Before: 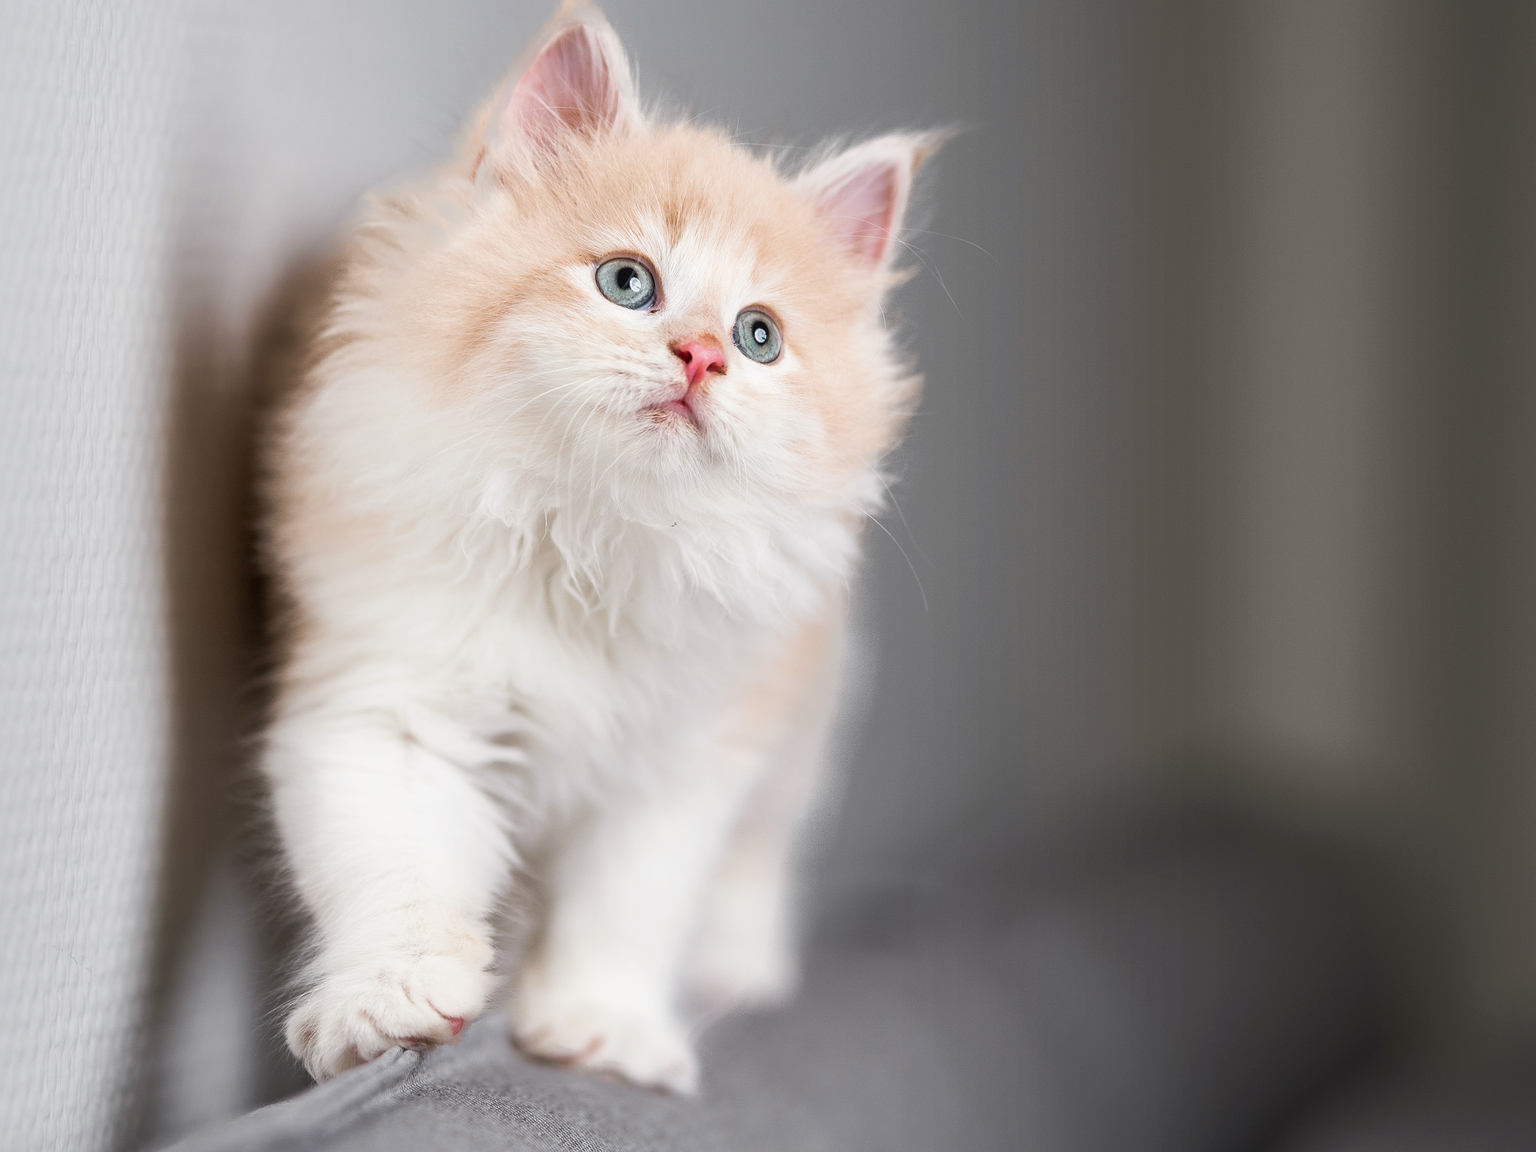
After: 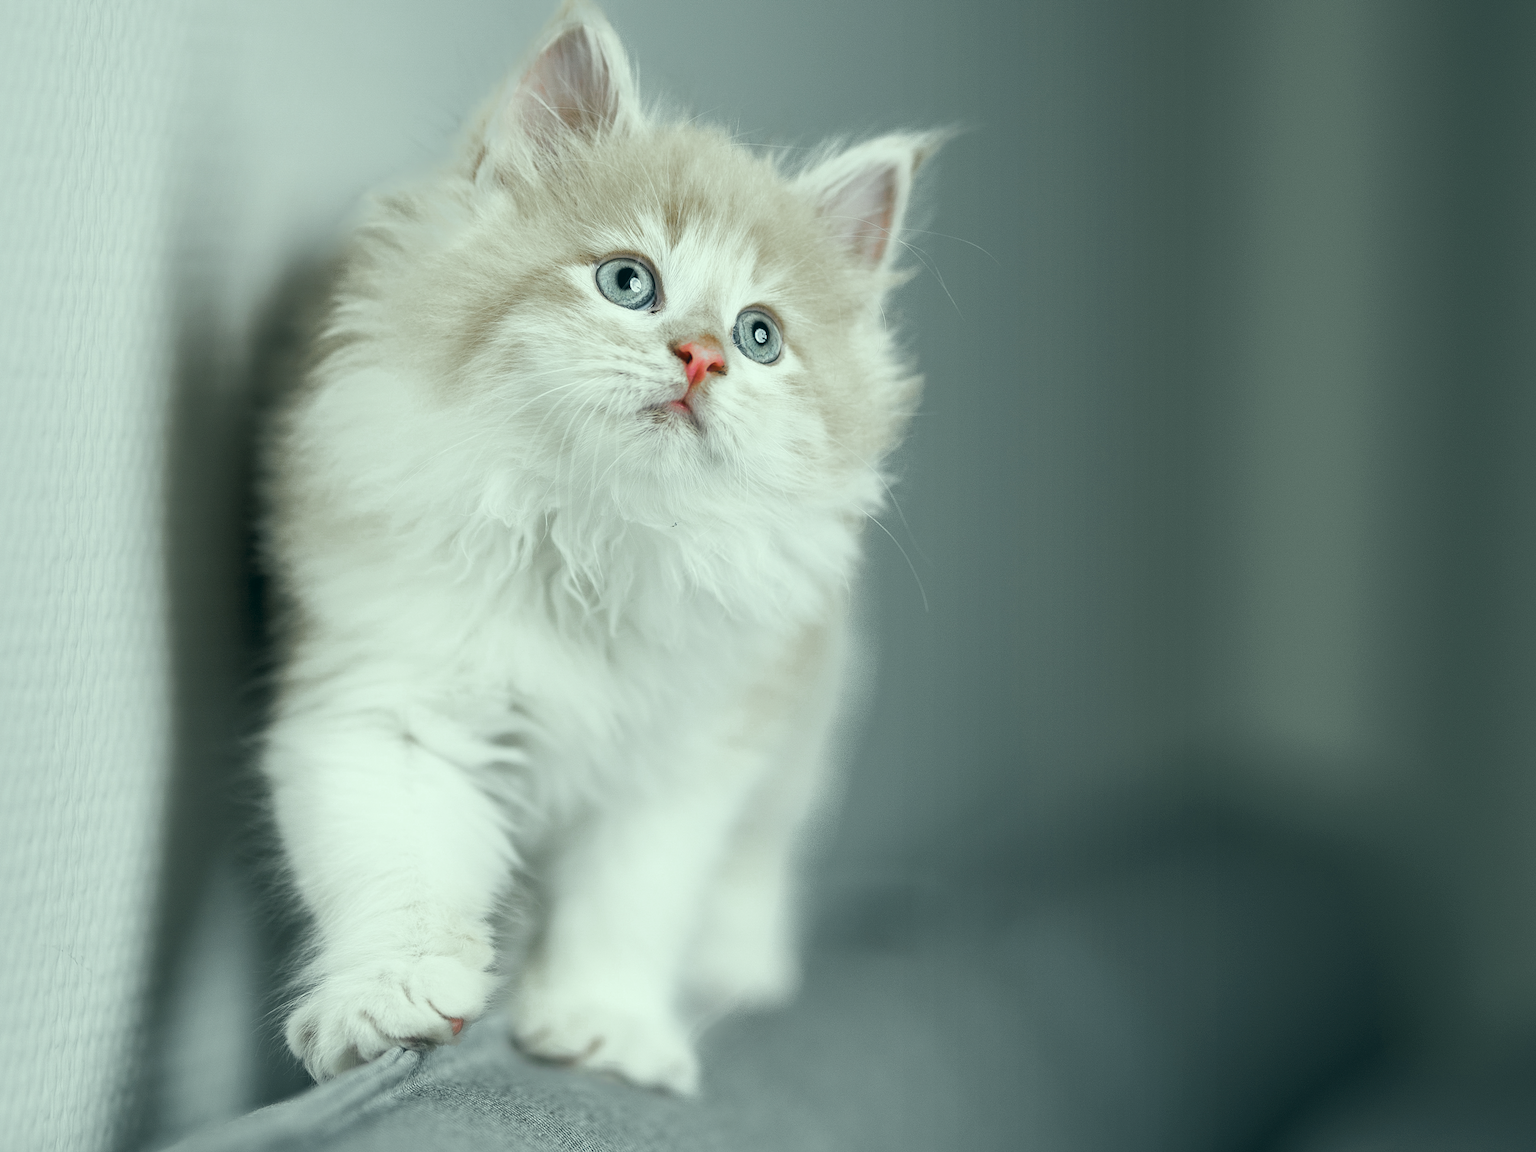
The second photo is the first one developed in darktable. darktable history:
color correction: highlights a* -19.43, highlights b* 9.8, shadows a* -21.19, shadows b* -9.98
color zones: curves: ch0 [(0, 0.48) (0.209, 0.398) (0.305, 0.332) (0.429, 0.493) (0.571, 0.5) (0.714, 0.5) (0.857, 0.5) (1, 0.48)]; ch1 [(0, 0.736) (0.143, 0.625) (0.225, 0.371) (0.429, 0.256) (0.571, 0.241) (0.714, 0.213) (0.857, 0.48) (1, 0.736)]; ch2 [(0, 0.448) (0.143, 0.498) (0.286, 0.5) (0.429, 0.5) (0.571, 0.5) (0.714, 0.5) (0.857, 0.5) (1, 0.448)]
